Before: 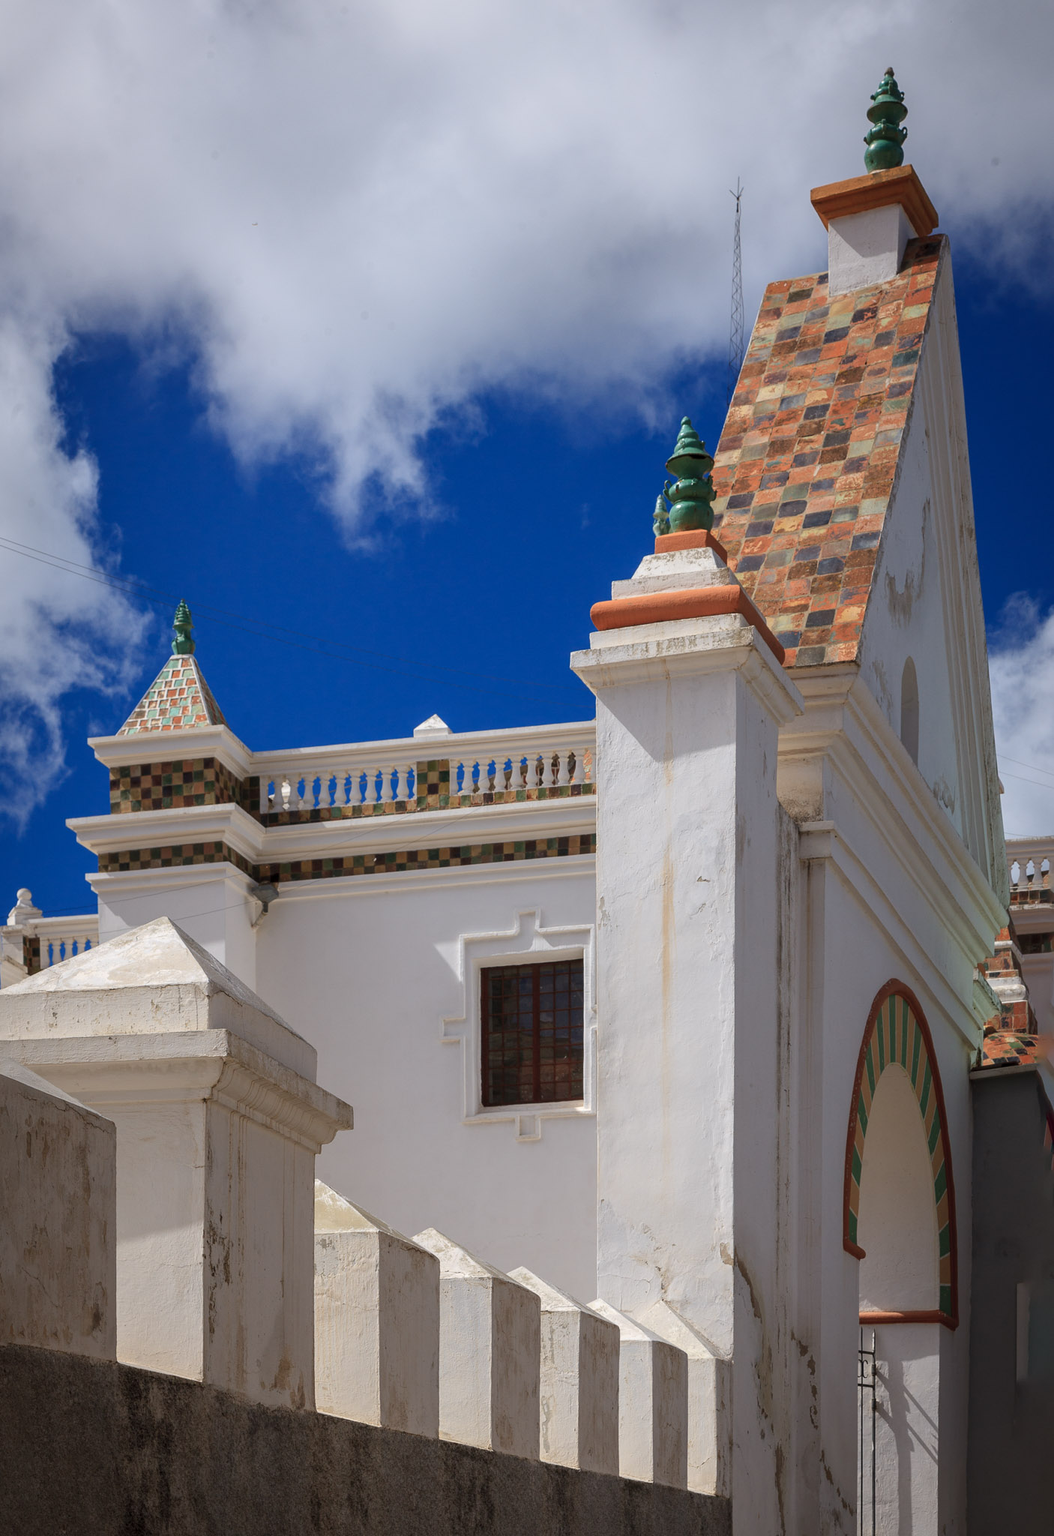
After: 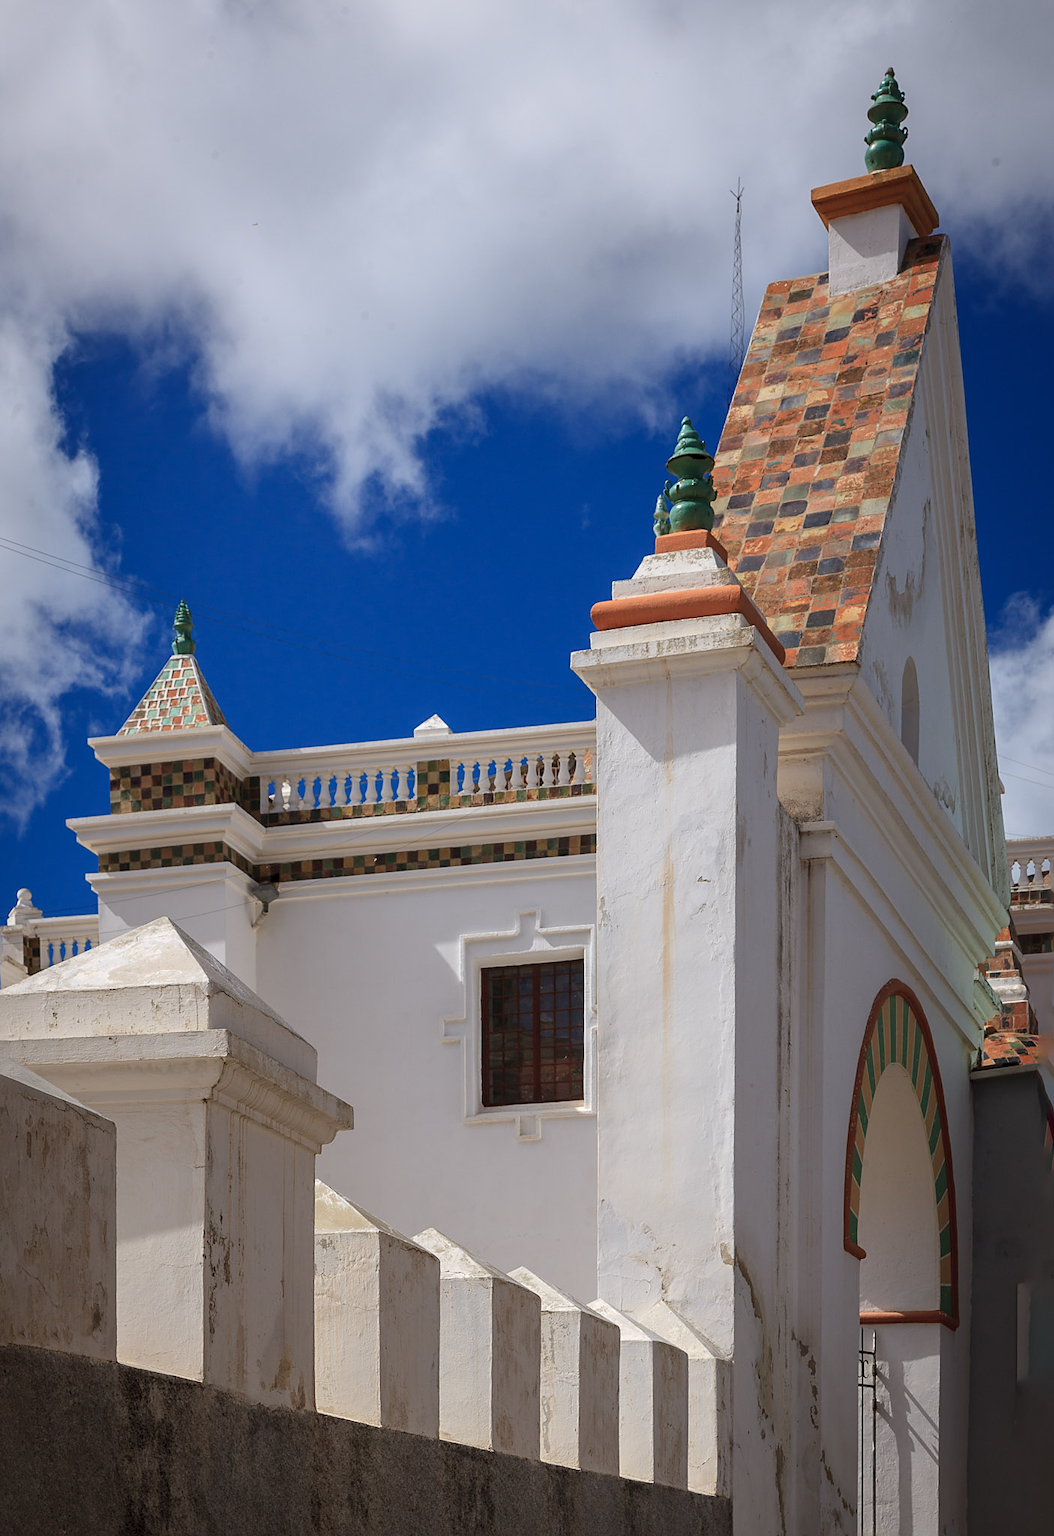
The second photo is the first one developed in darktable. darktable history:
sharpen: radius 1.853, amount 0.39, threshold 1.415
